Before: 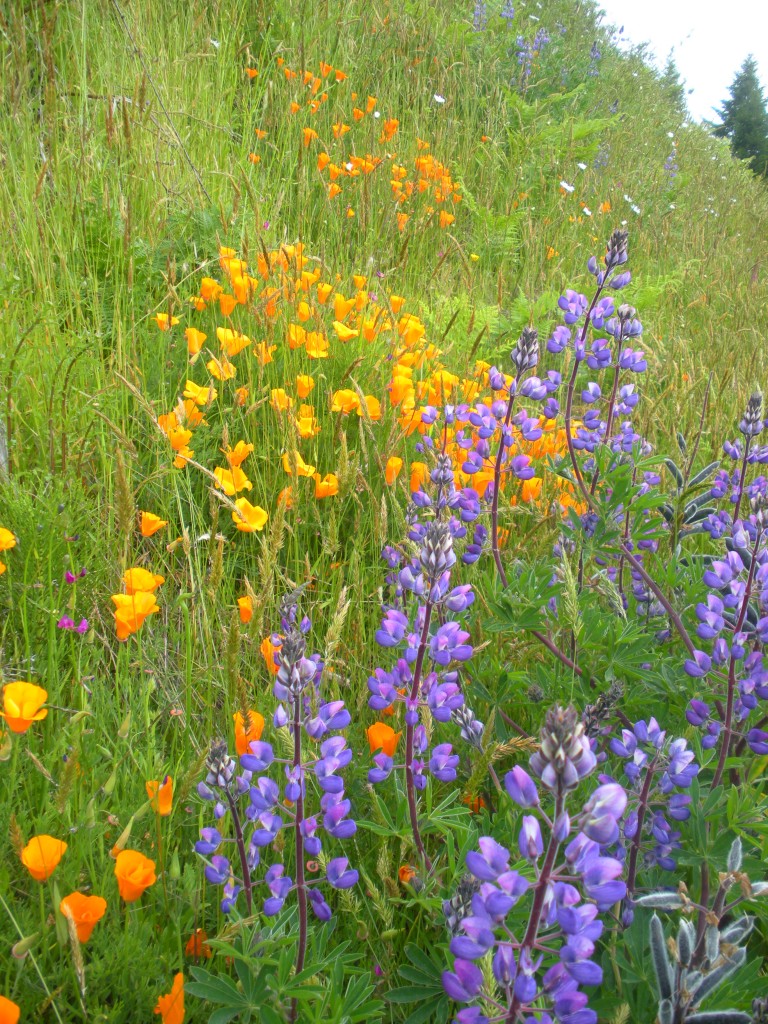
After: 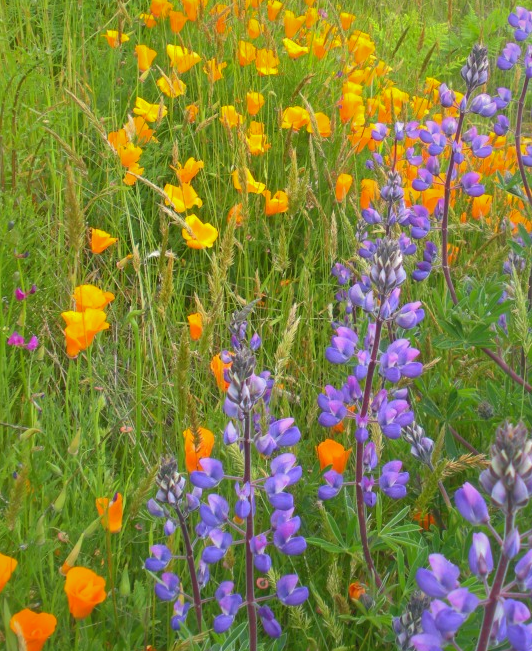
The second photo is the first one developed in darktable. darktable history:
exposure: exposure -0.014 EV, compensate highlight preservation false
crop: left 6.541%, top 27.729%, right 24.061%, bottom 8.636%
shadows and highlights: shadows 59.94, highlights -59.67, highlights color adjustment 42.06%
